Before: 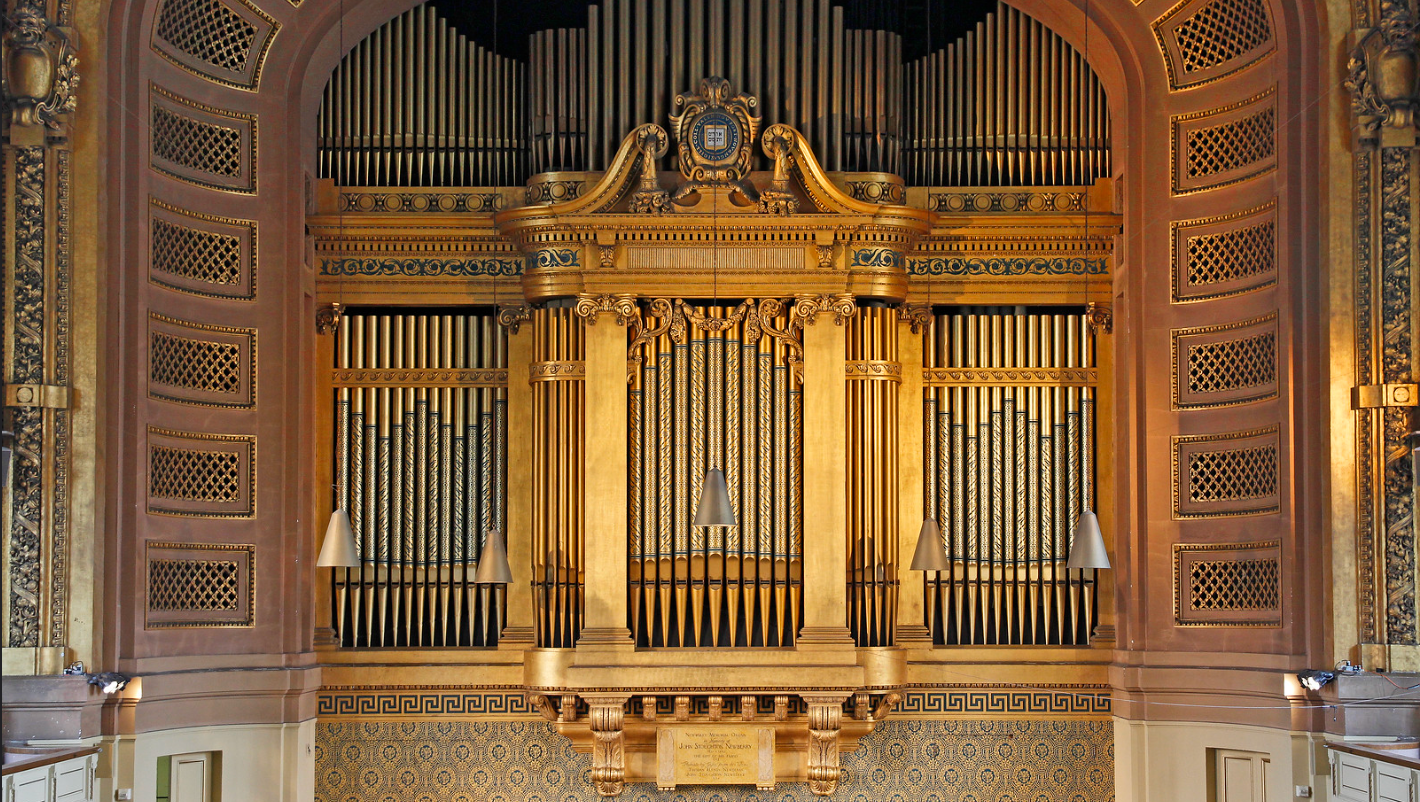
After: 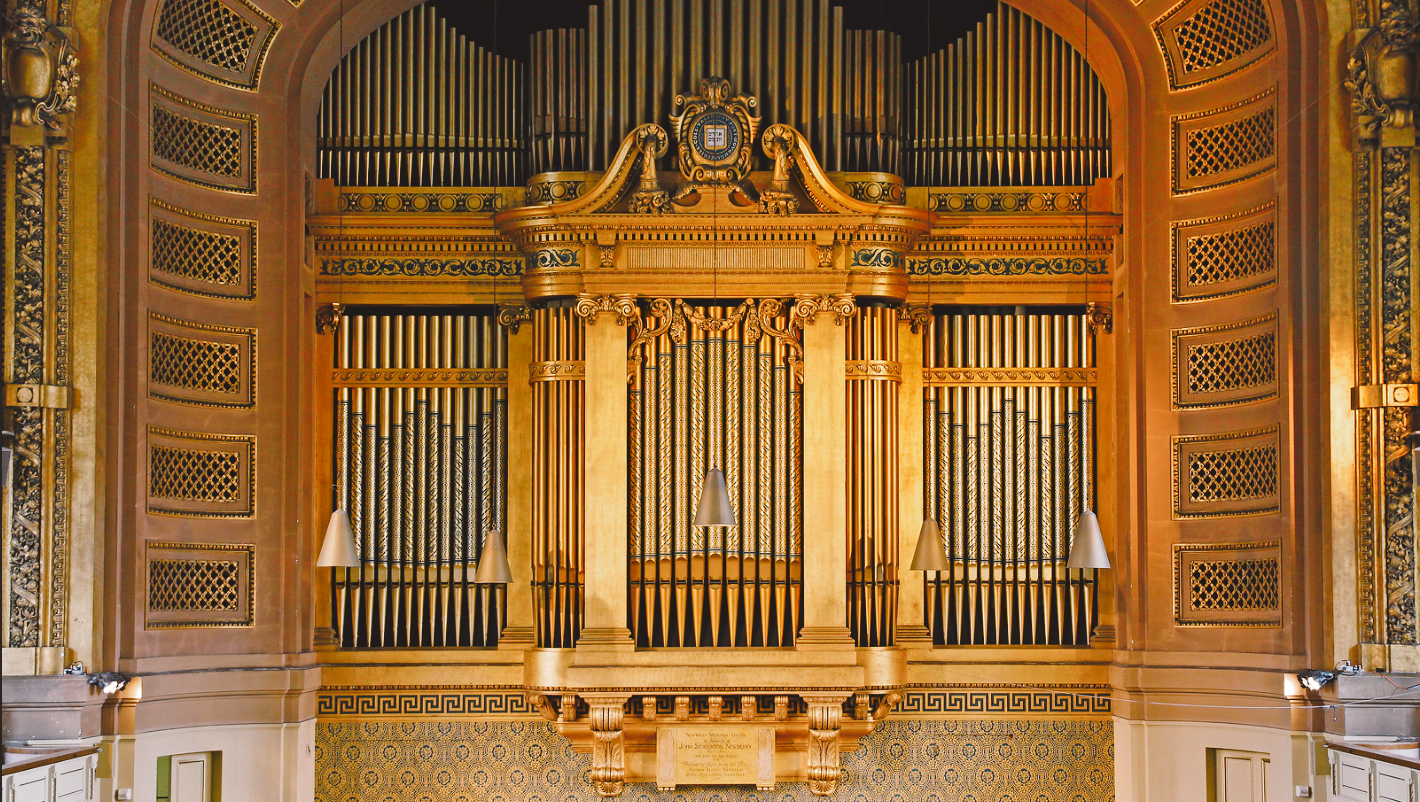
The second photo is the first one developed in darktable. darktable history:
tone curve: curves: ch0 [(0, 0) (0.003, 0.09) (0.011, 0.095) (0.025, 0.097) (0.044, 0.108) (0.069, 0.117) (0.1, 0.129) (0.136, 0.151) (0.177, 0.185) (0.224, 0.229) (0.277, 0.299) (0.335, 0.379) (0.399, 0.469) (0.468, 0.55) (0.543, 0.629) (0.623, 0.702) (0.709, 0.775) (0.801, 0.85) (0.898, 0.91) (1, 1)], preserve colors none
color look up table: target L [93.4, 92.13, 90.91, 85.77, 90.44, 78.08, 72.64, 67.78, 61.43, 50.78, 43.12, 22.38, 200.62, 87.02, 74.72, 65.79, 67.61, 63.05, 59.36, 51.59, 47.75, 42.81, 42.74, 29.48, 17.43, 1.28, 88.5, 88.26, 79.59, 80.4, 64.84, 77.24, 69.62, 50.99, 46.04, 45.13, 45.47, 54.54, 33.17, 29.45, 33.72, 12.86, 9.16, 92.33, 77.96, 71.41, 68.48, 43.79, 18], target a [-19.72, -17.87, -6.728, -32.28, -9.18, -27.5, -22.1, -18.75, -47.7, -24.73, -18.2, -21.76, 0, 11.94, 3.138, 29.8, 46.59, 31.11, 50.95, 59.49, 29.98, 29.22, 60.43, 1.226, 28.71, 6.095, 7.683, 20.26, 11.59, 35.57, -0.874, 37.31, 8.987, 71.52, 30.95, 47.82, -4.233, 34.56, 0.913, 35.66, 14.91, 18.11, 19.5, -25.31, -15.01, -17.17, 0.463, -18.45, -11.15], target b [47.26, 22.99, 35.95, 27.16, -0.991, 9.435, 41.93, 15.4, 34.62, 5.049, 37.23, 25.45, 0, 18.81, 72.23, 43.57, 18.62, 16.53, 62.56, 13.92, 50.03, 47.47, 60.45, 44.64, 29.53, 1.725, -7.244, -9.685, -25.27, -21.83, -23.84, -26.62, -40.3, -1.73, -15.01, -26.38, -42.01, -49.71, 2.499, -1.525, -60.2, 1.372, -38.41, -7.189, -29.85, -6.809, -1.701, -22.31, 3.967], num patches 49
